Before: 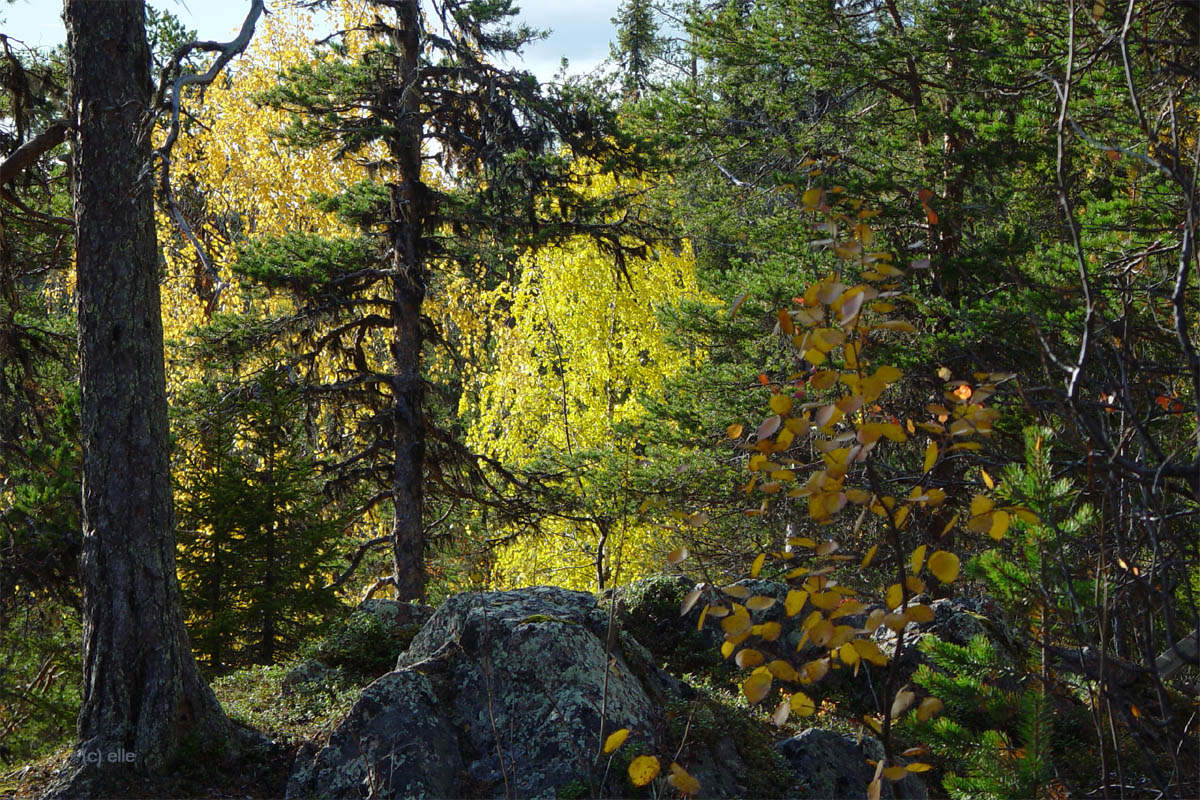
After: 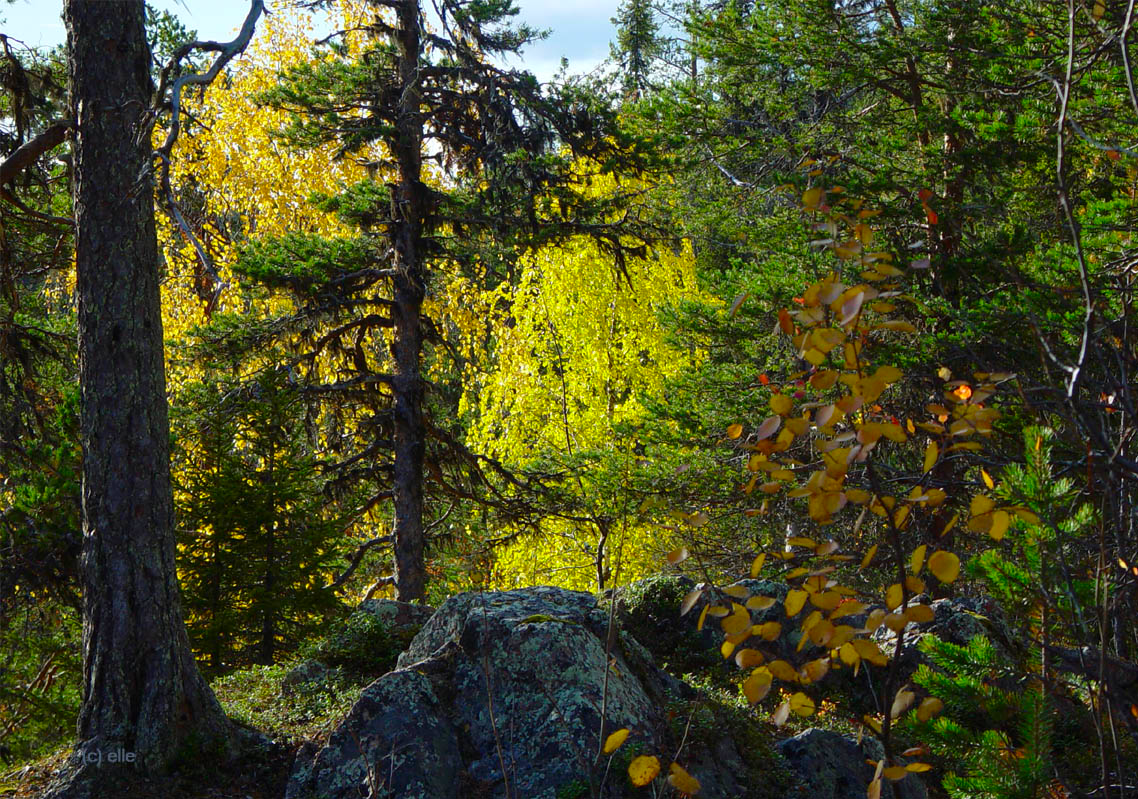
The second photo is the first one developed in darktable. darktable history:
contrast brightness saturation: brightness -0.02, saturation 0.35
crop and rotate: right 5.167%
